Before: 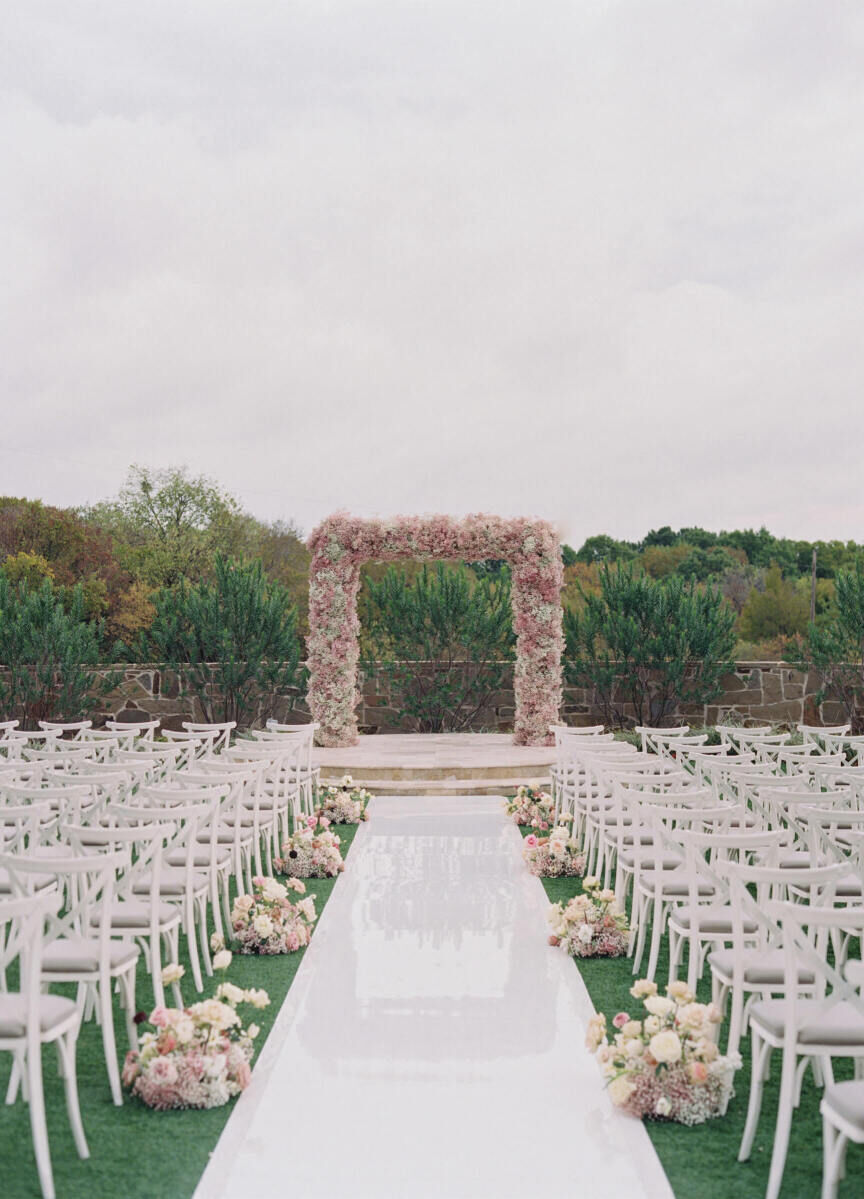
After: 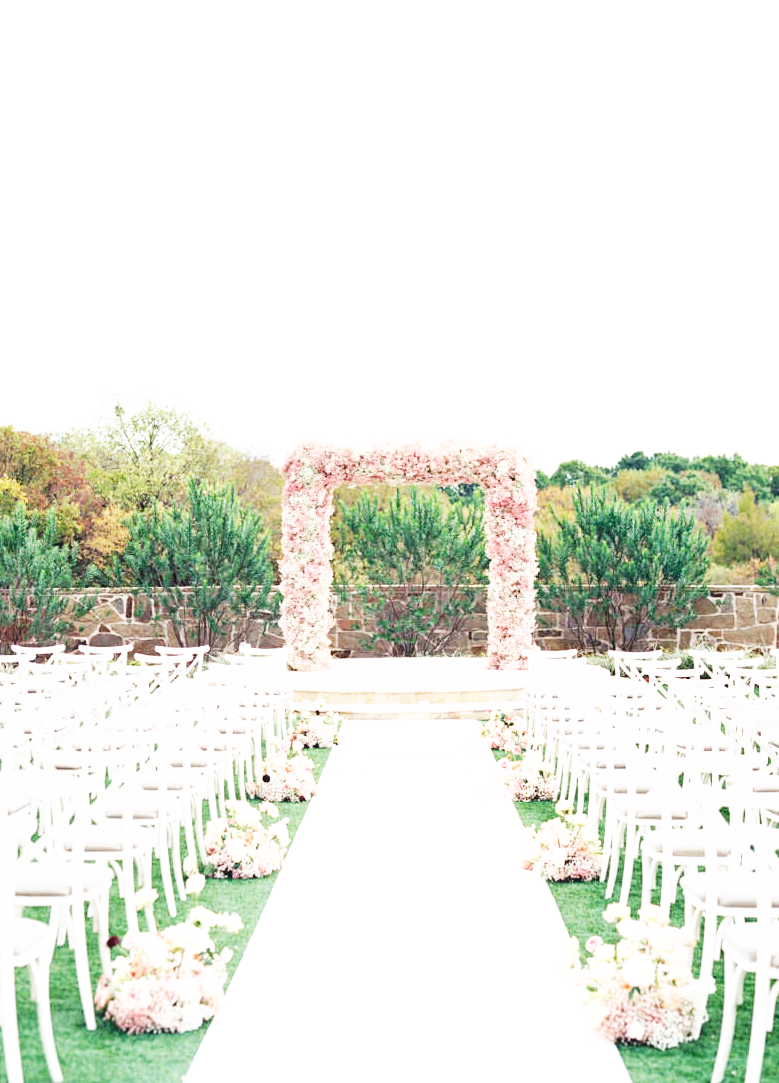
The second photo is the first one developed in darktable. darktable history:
crop: left 3.181%, top 6.421%, right 6.656%, bottom 3.182%
color calibration: illuminant same as pipeline (D50), adaptation XYZ, x 0.346, y 0.358, temperature 5005.82 K
exposure: black level correction 0, exposure 0.697 EV, compensate exposure bias true, compensate highlight preservation false
base curve: curves: ch0 [(0, 0) (0.007, 0.004) (0.027, 0.03) (0.046, 0.07) (0.207, 0.54) (0.442, 0.872) (0.673, 0.972) (1, 1)], preserve colors none
